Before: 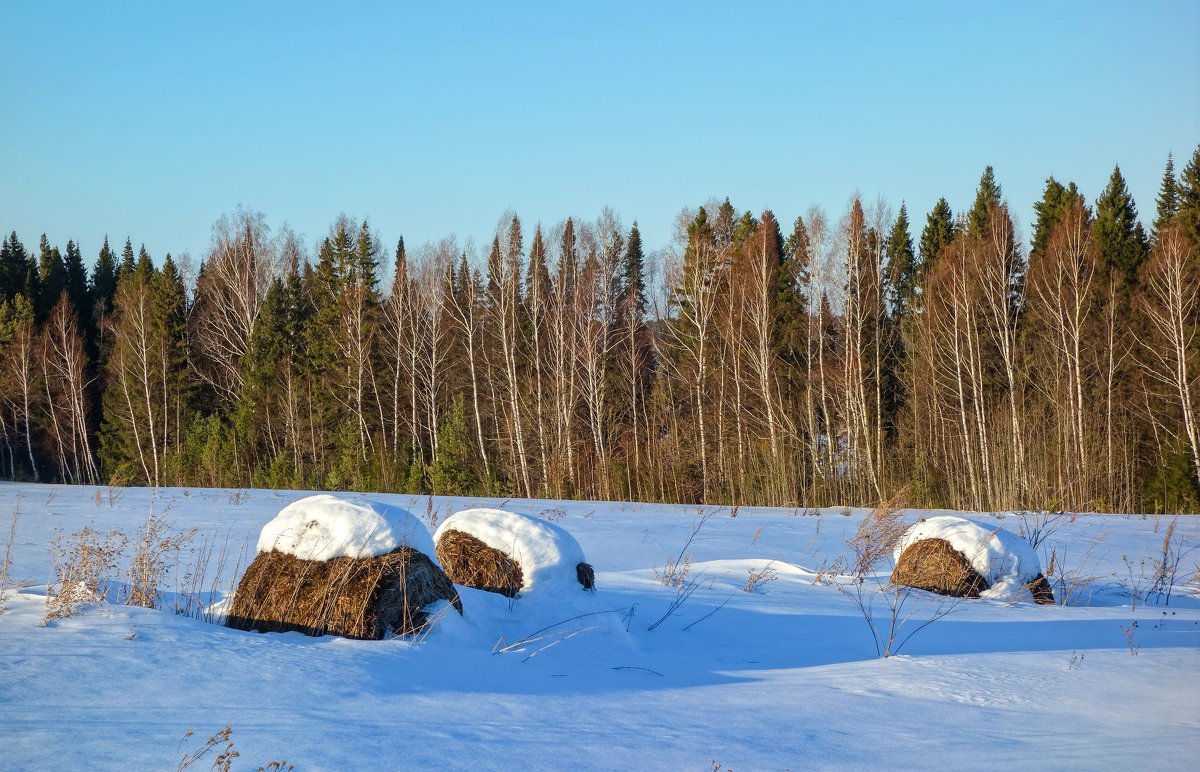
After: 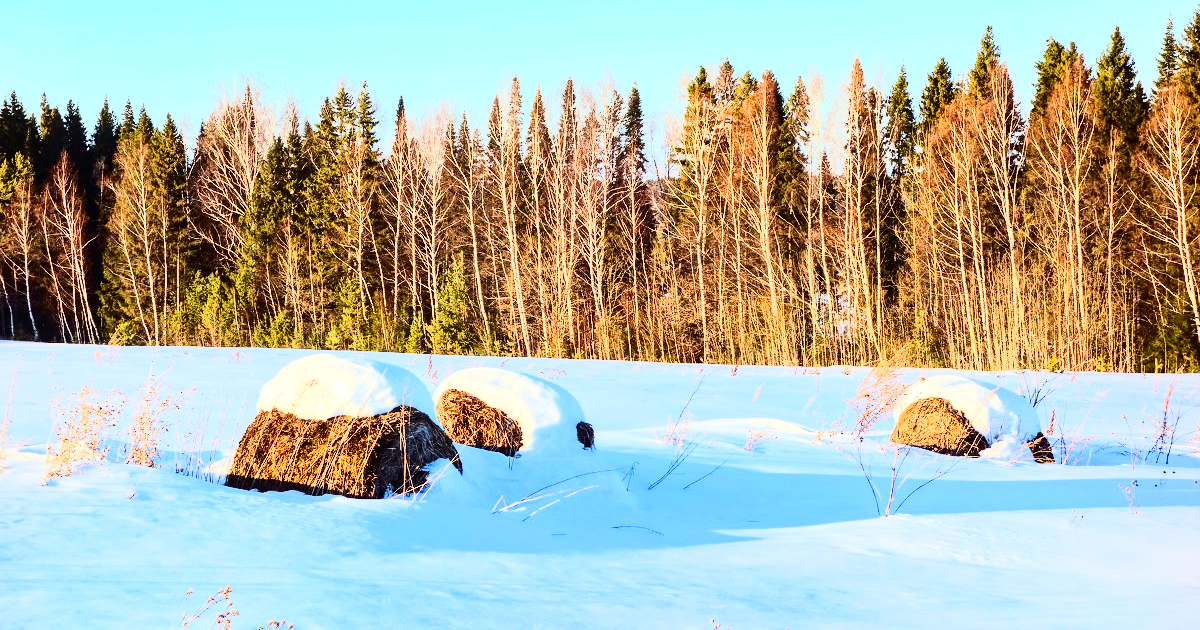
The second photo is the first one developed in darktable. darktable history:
color balance rgb: power › chroma 1.574%, power › hue 26.48°, perceptual saturation grading › global saturation -0.12%, global vibrance 16.217%, saturation formula JzAzBz (2021)
contrast brightness saturation: contrast 0.408, brightness 0.106, saturation 0.208
tone equalizer: -7 EV 0.148 EV, -6 EV 0.622 EV, -5 EV 1.16 EV, -4 EV 1.35 EV, -3 EV 1.17 EV, -2 EV 0.6 EV, -1 EV 0.169 EV, edges refinement/feathering 500, mask exposure compensation -1.57 EV, preserve details no
crop and rotate: top 18.325%
